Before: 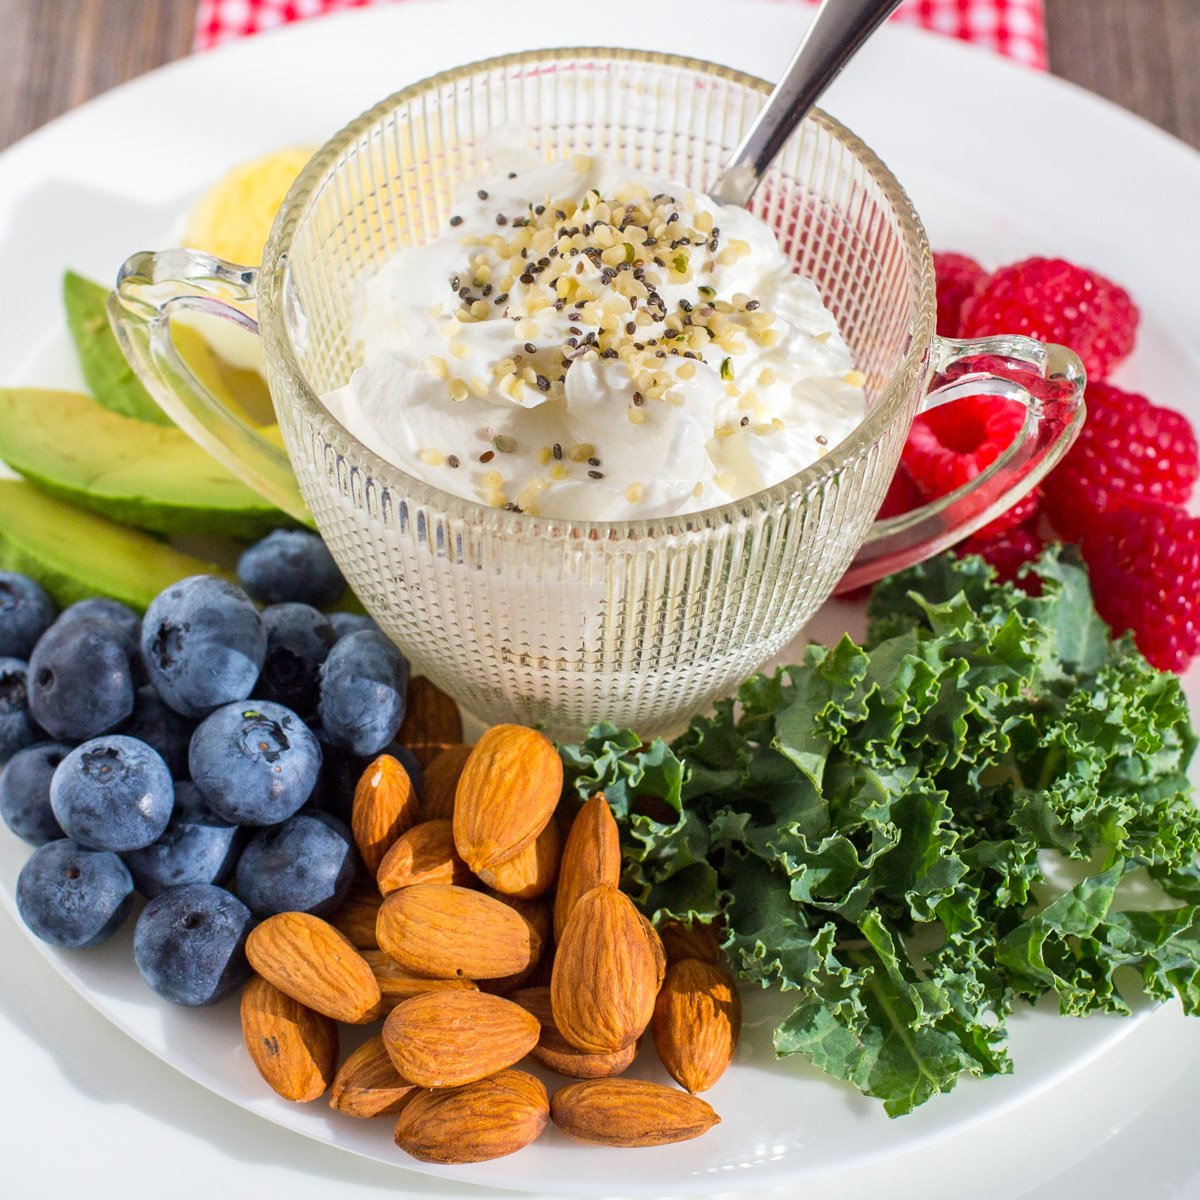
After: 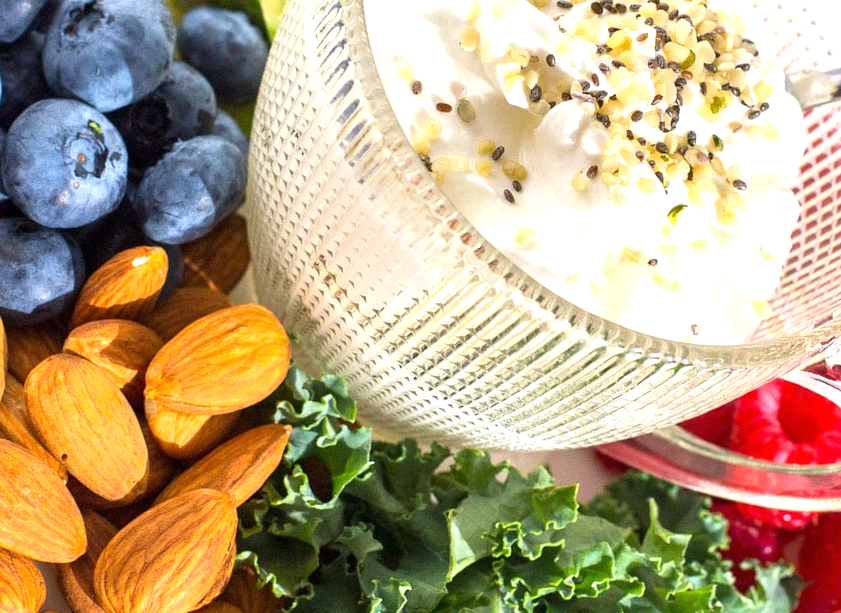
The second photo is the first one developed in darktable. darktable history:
exposure: black level correction 0, exposure 0.701 EV, compensate highlight preservation false
crop and rotate: angle -44.32°, top 16.011%, right 0.825%, bottom 11.721%
